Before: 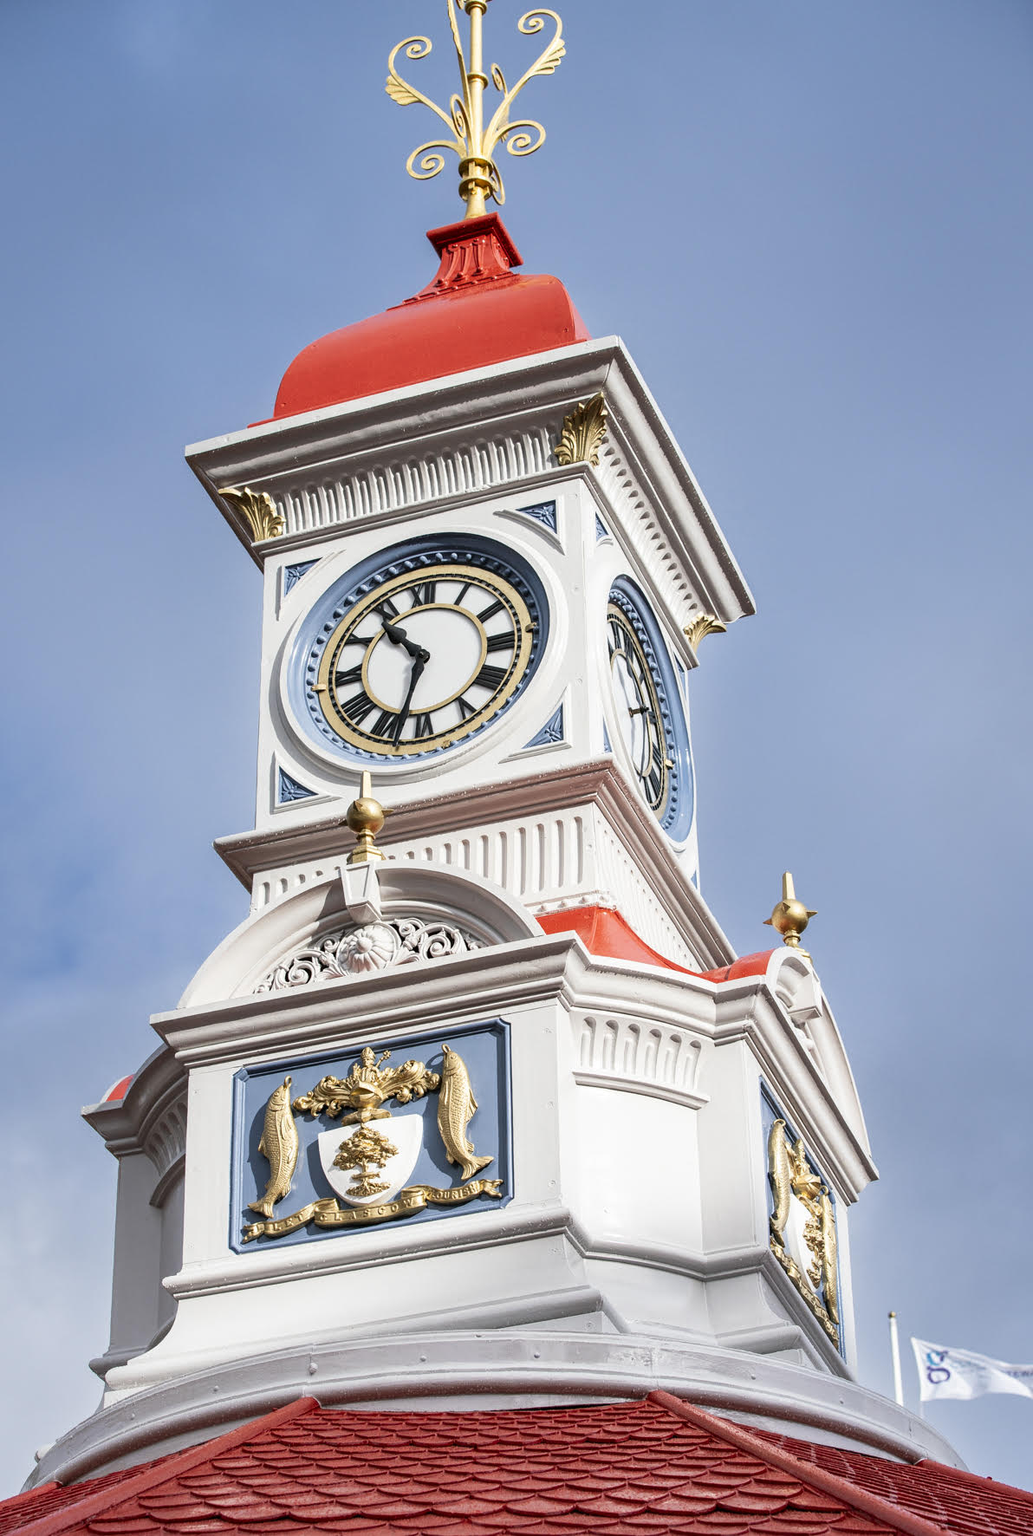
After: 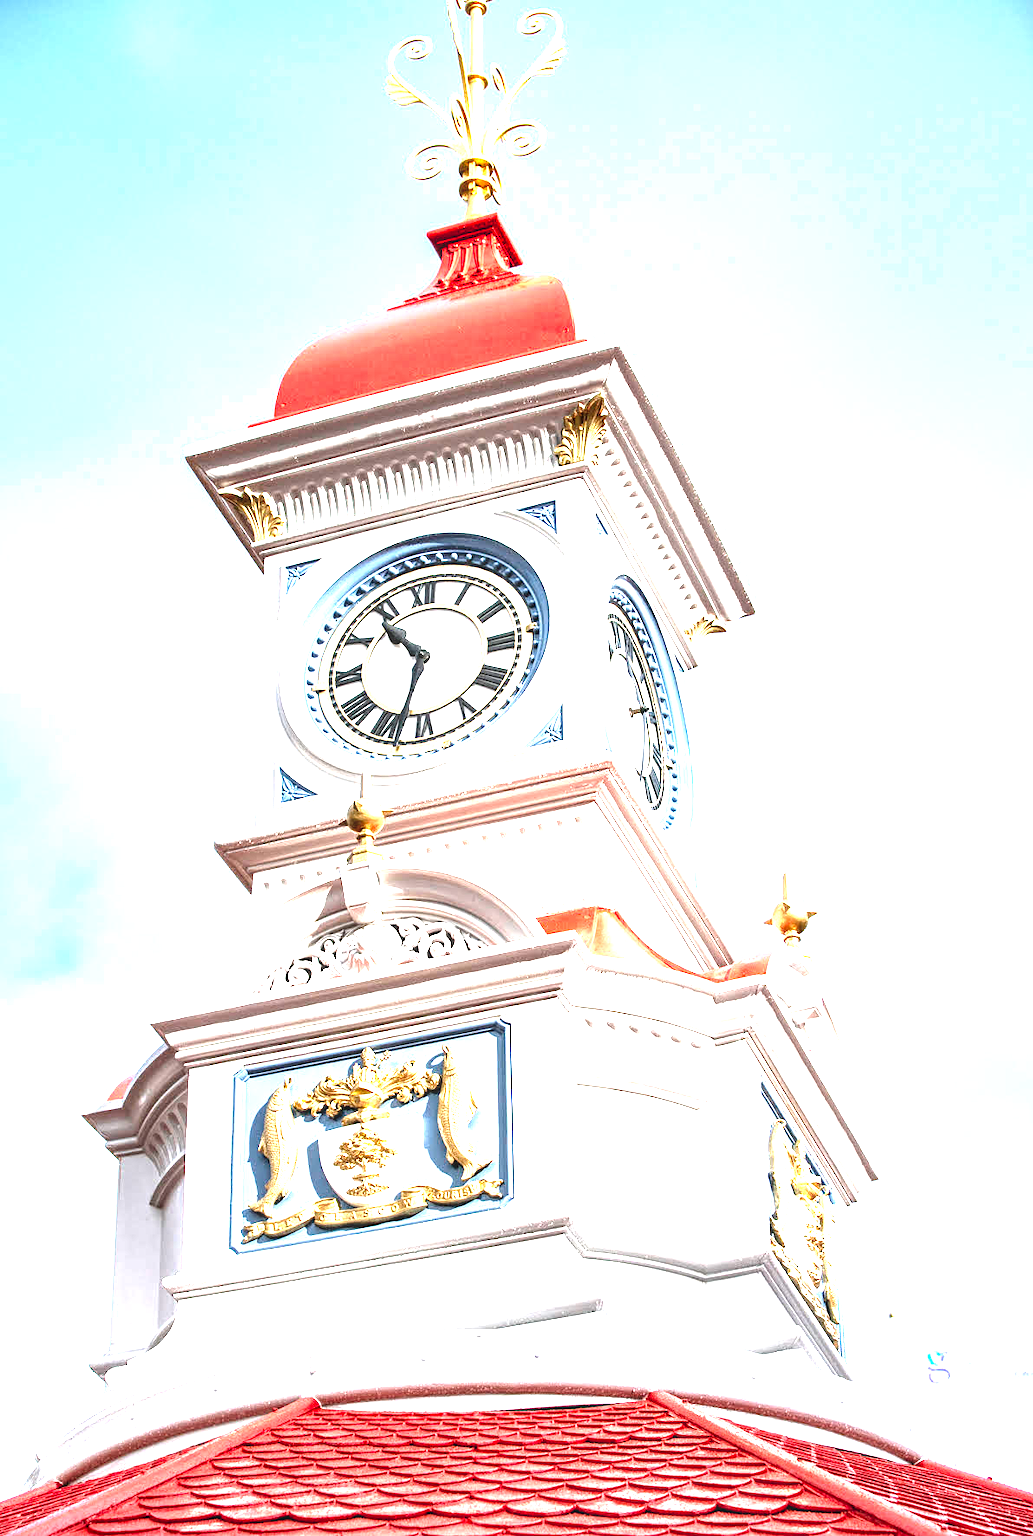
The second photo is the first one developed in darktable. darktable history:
levels: levels [0, 0.281, 0.562]
local contrast: on, module defaults
